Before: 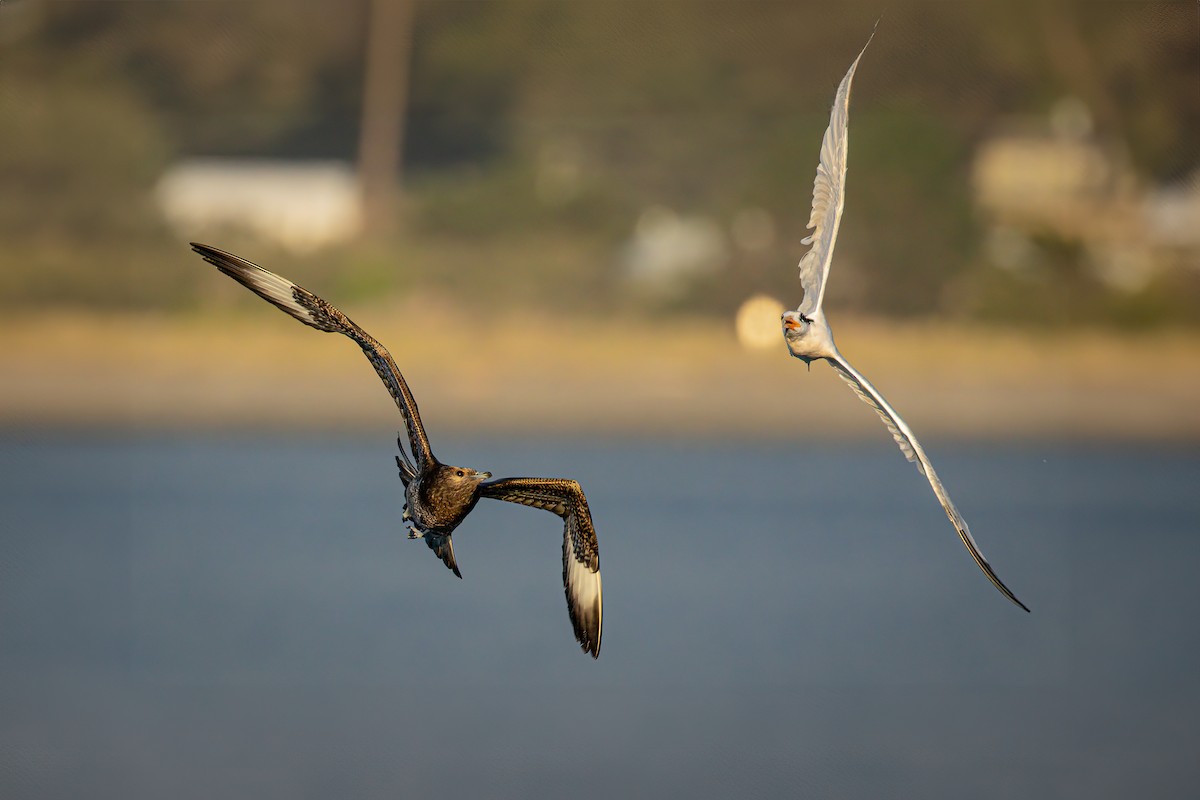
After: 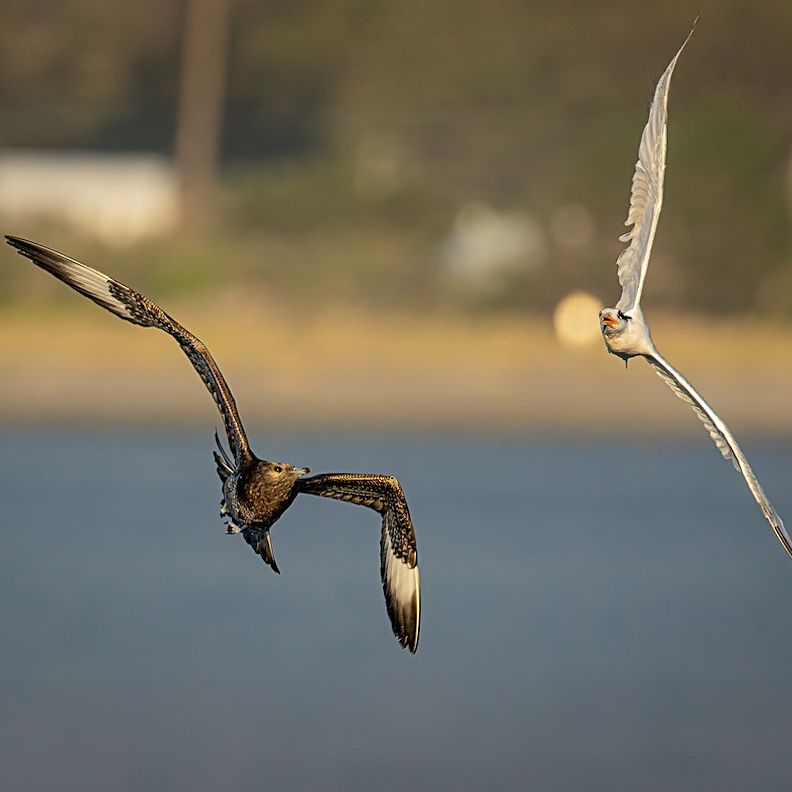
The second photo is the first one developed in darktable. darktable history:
sharpen: on, module defaults
crop and rotate: left 15.446%, right 17.836%
rotate and perspective: rotation 0.174°, lens shift (vertical) 0.013, lens shift (horizontal) 0.019, shear 0.001, automatic cropping original format, crop left 0.007, crop right 0.991, crop top 0.016, crop bottom 0.997
